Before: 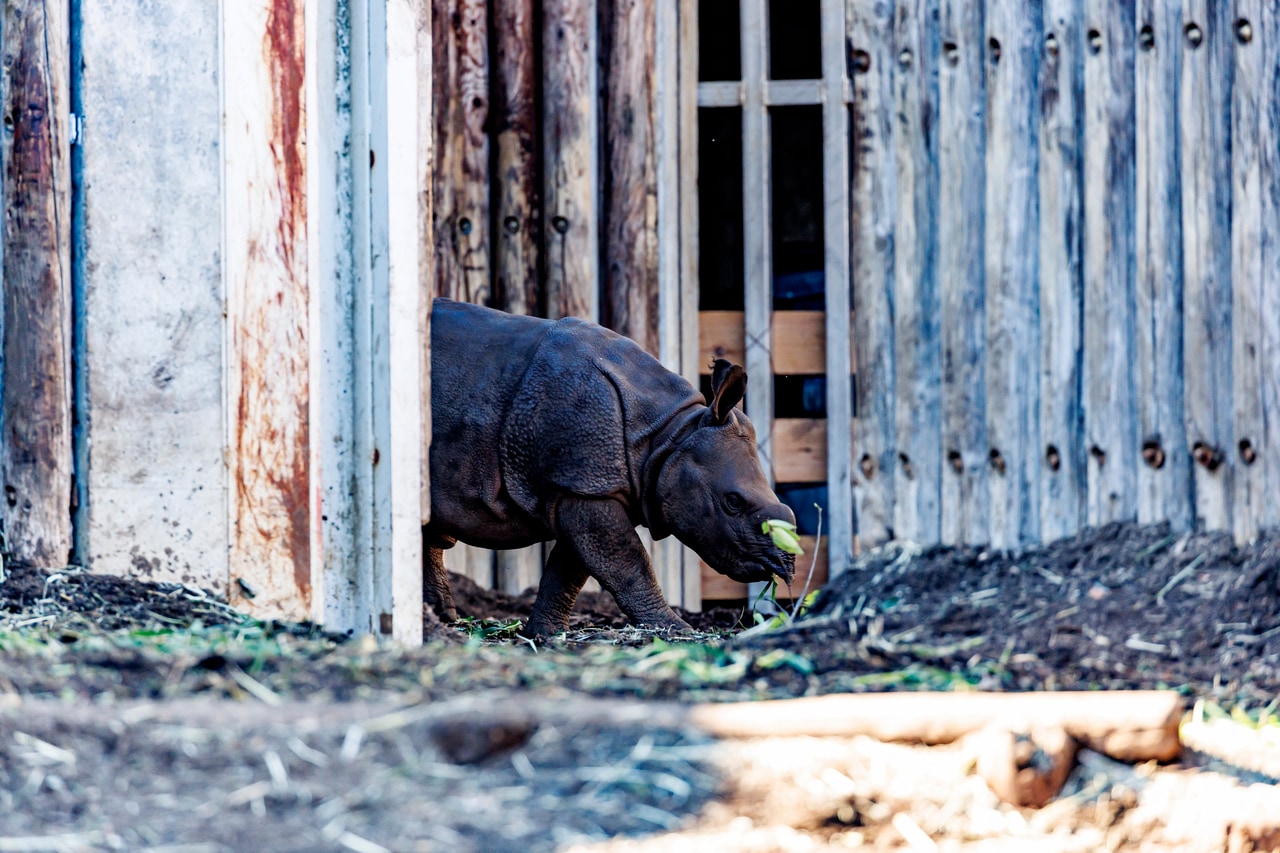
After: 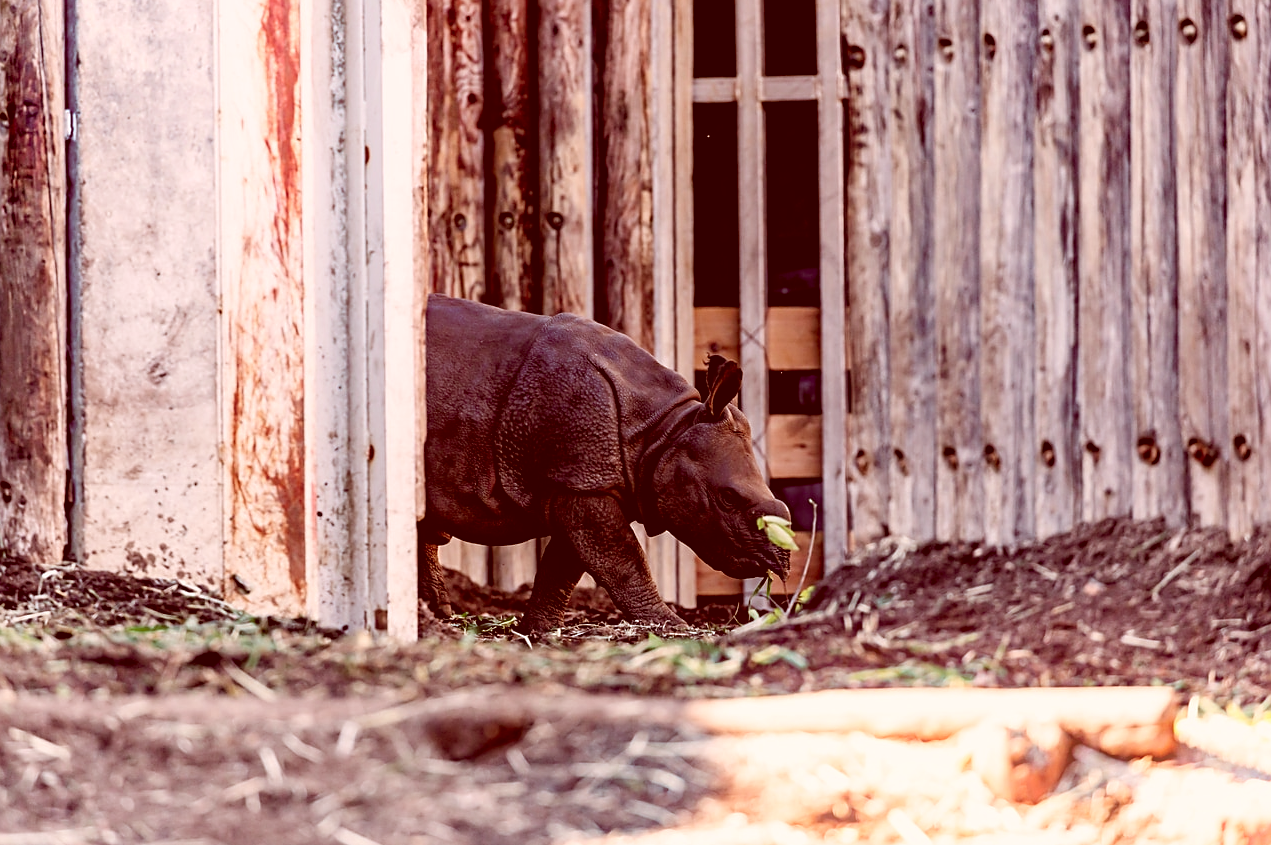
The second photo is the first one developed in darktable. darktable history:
crop: left 0.434%, top 0.485%, right 0.244%, bottom 0.386%
color correction: highlights a* 9.03, highlights b* 8.71, shadows a* 40, shadows b* 40, saturation 0.8
bloom: size 13.65%, threshold 98.39%, strength 4.82%
sharpen: radius 1.864, amount 0.398, threshold 1.271
